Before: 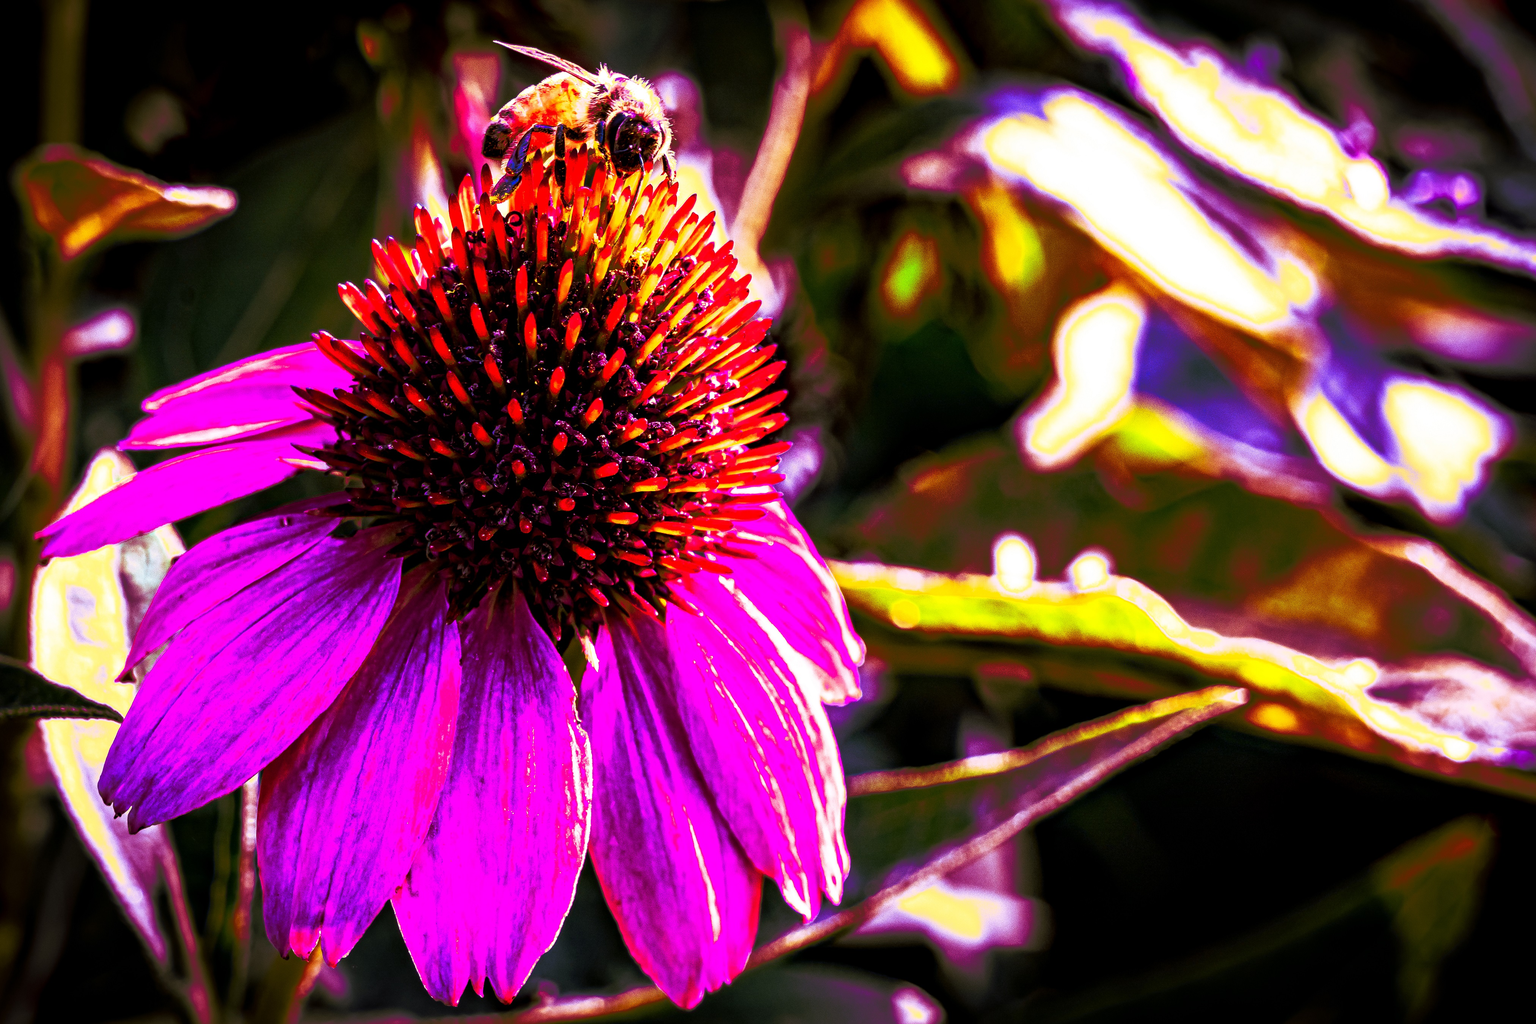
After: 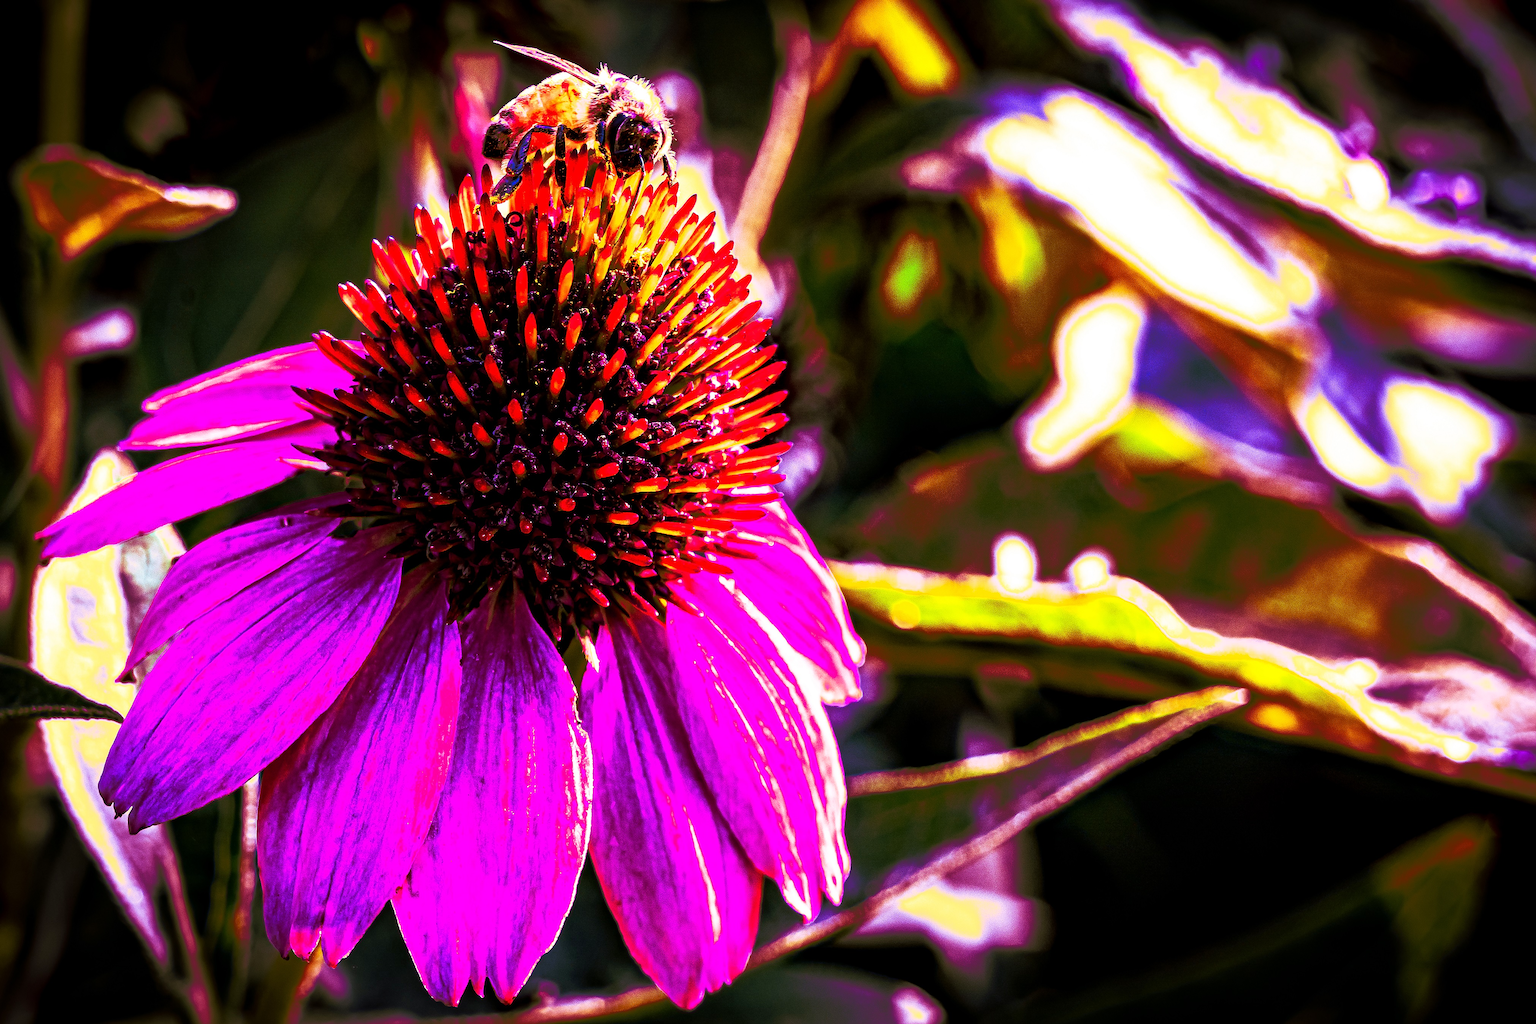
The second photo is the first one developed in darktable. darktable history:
sharpen: radius 1.012
velvia: on, module defaults
